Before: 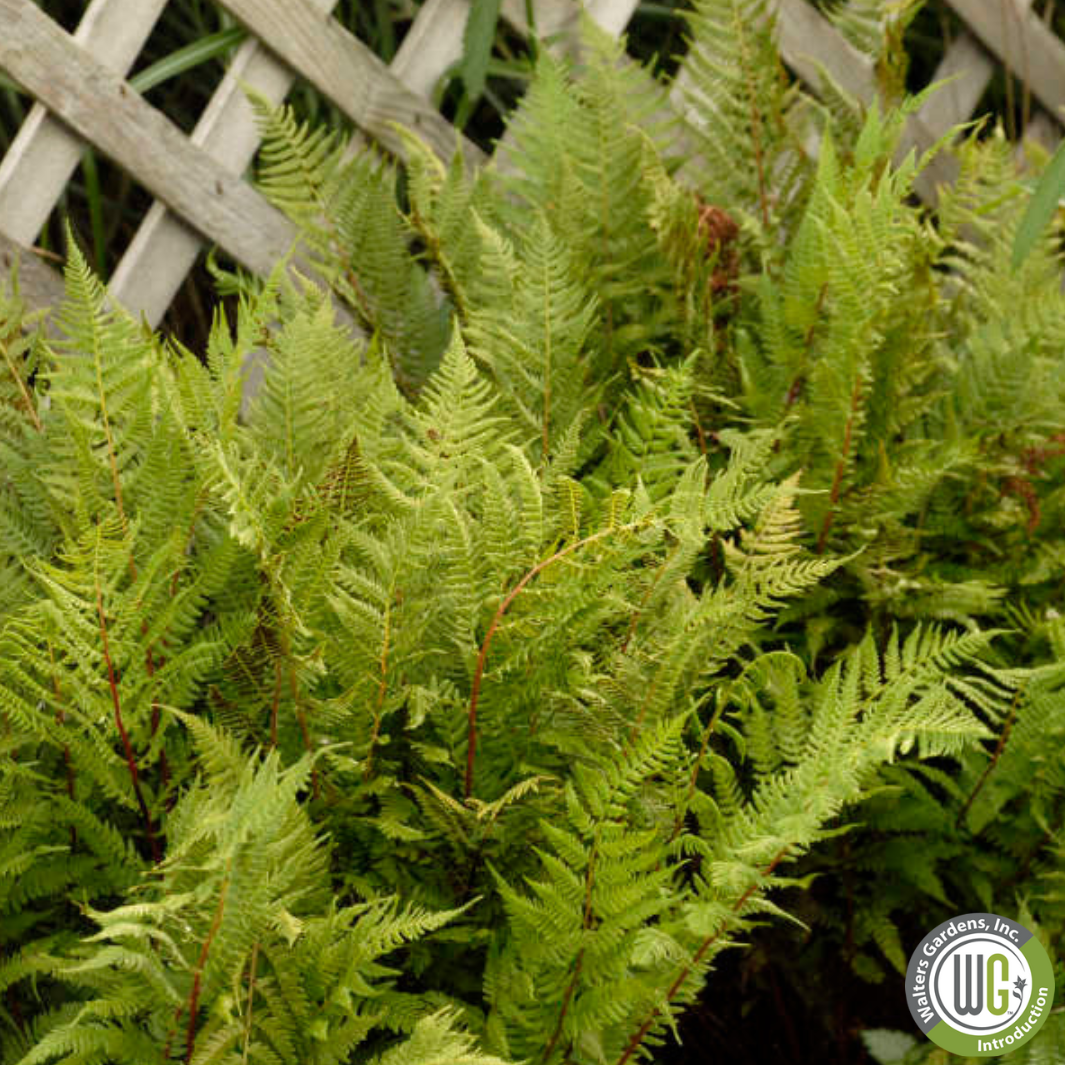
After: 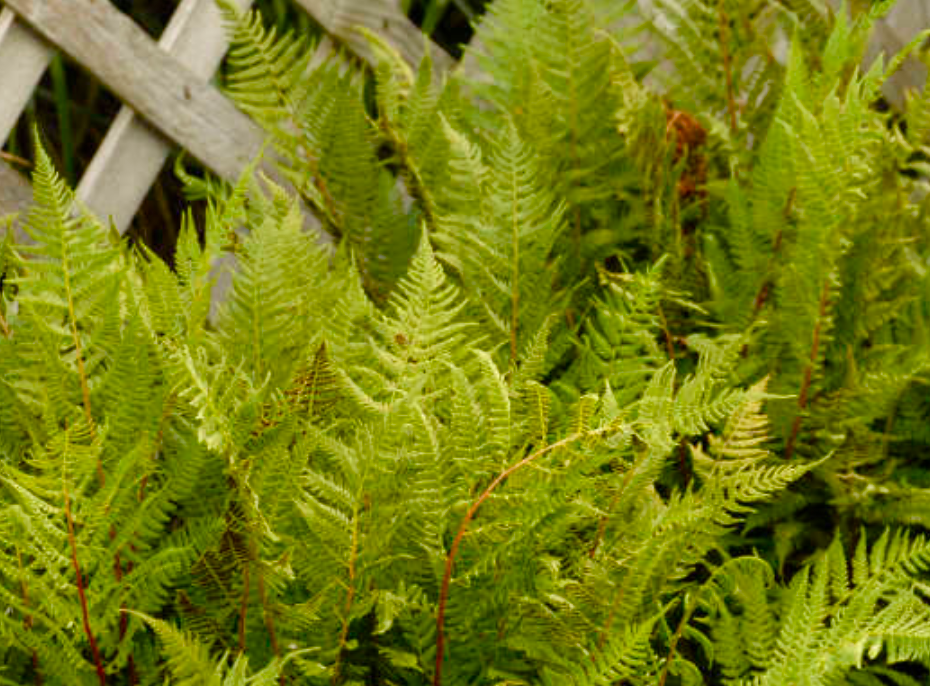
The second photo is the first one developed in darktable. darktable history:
color balance rgb: perceptual saturation grading › global saturation 34.629%, perceptual saturation grading › highlights -29.811%, perceptual saturation grading › shadows 36.222%
crop: left 3.006%, top 9.009%, right 9.625%, bottom 26.578%
